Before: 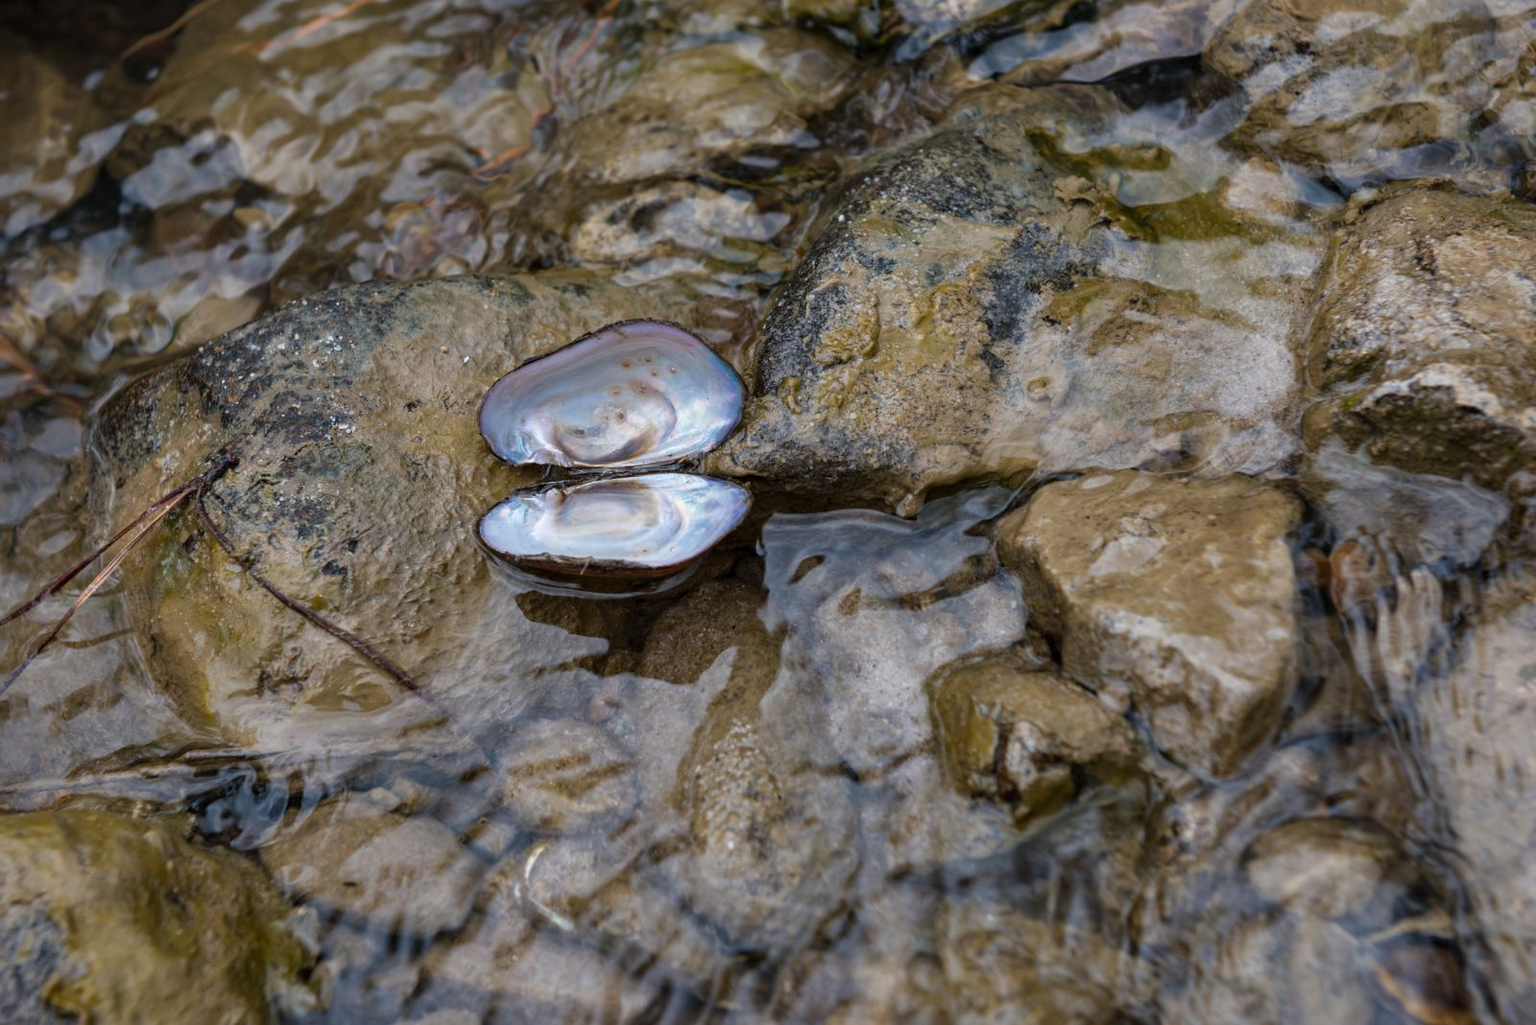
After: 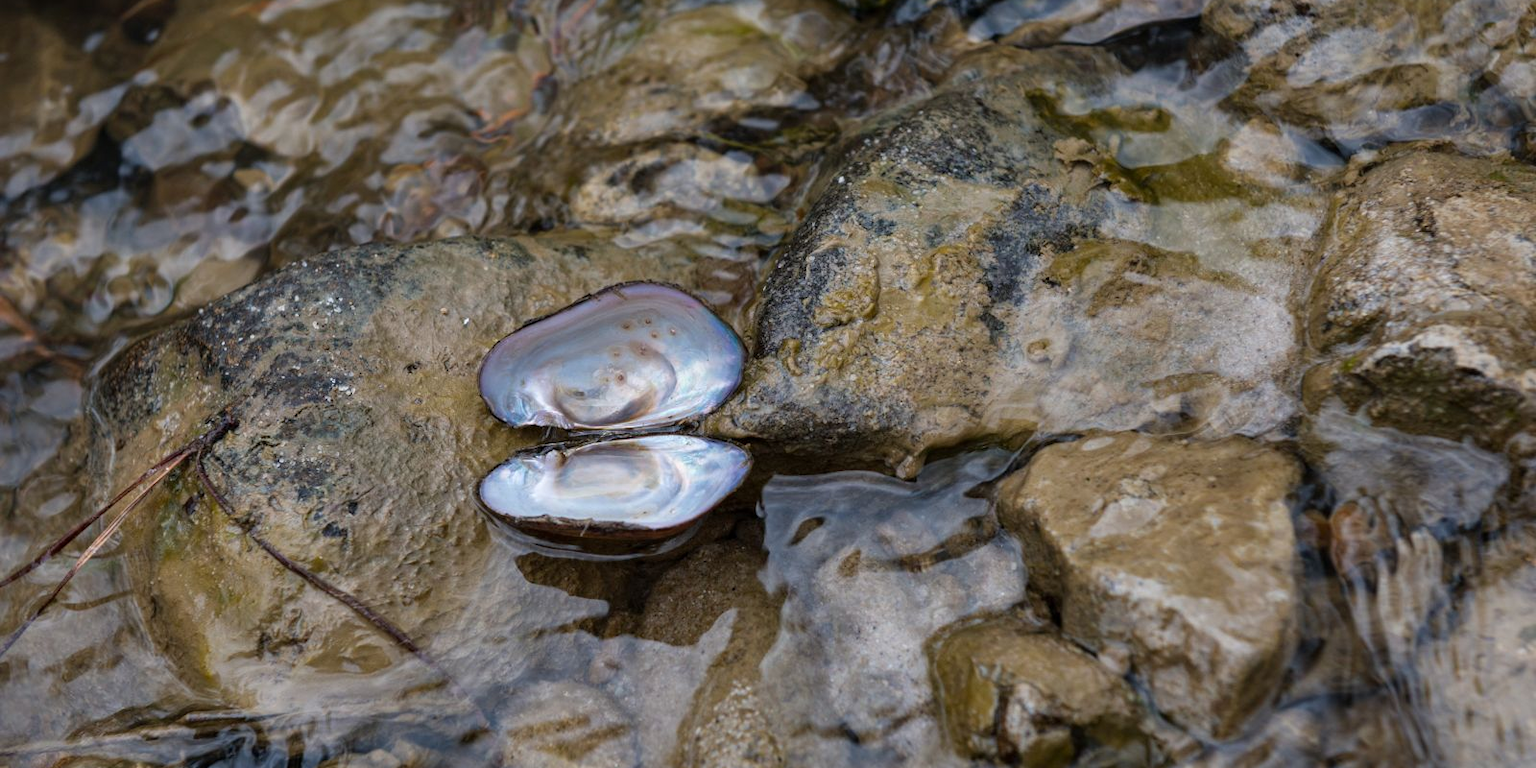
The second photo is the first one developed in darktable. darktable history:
crop: top 3.754%, bottom 21.207%
